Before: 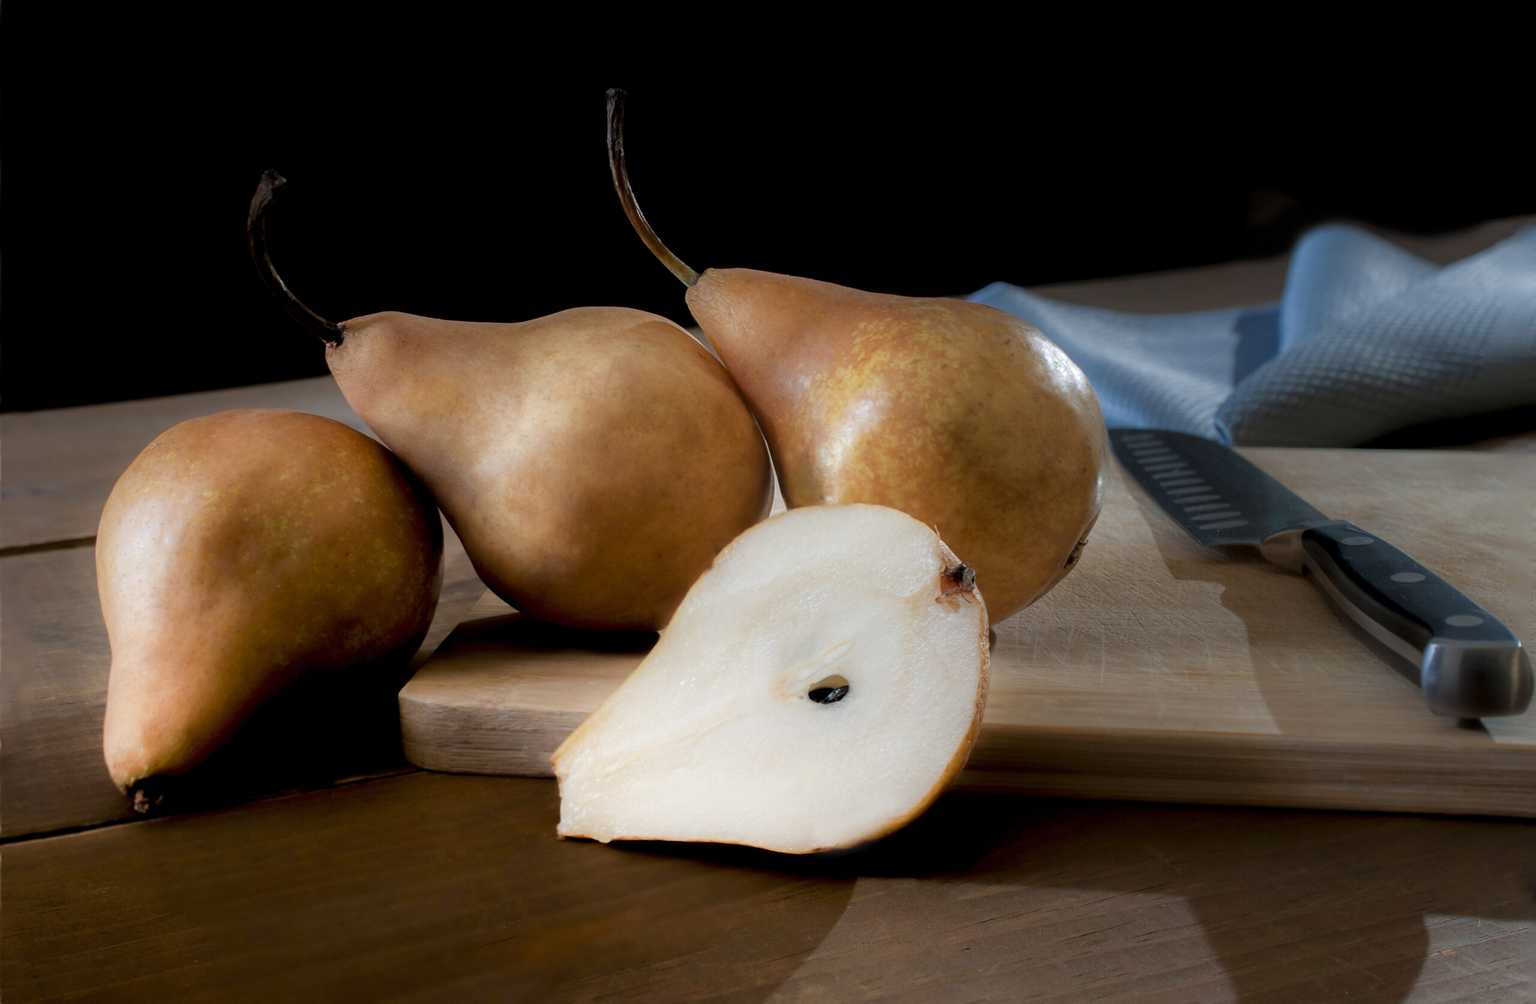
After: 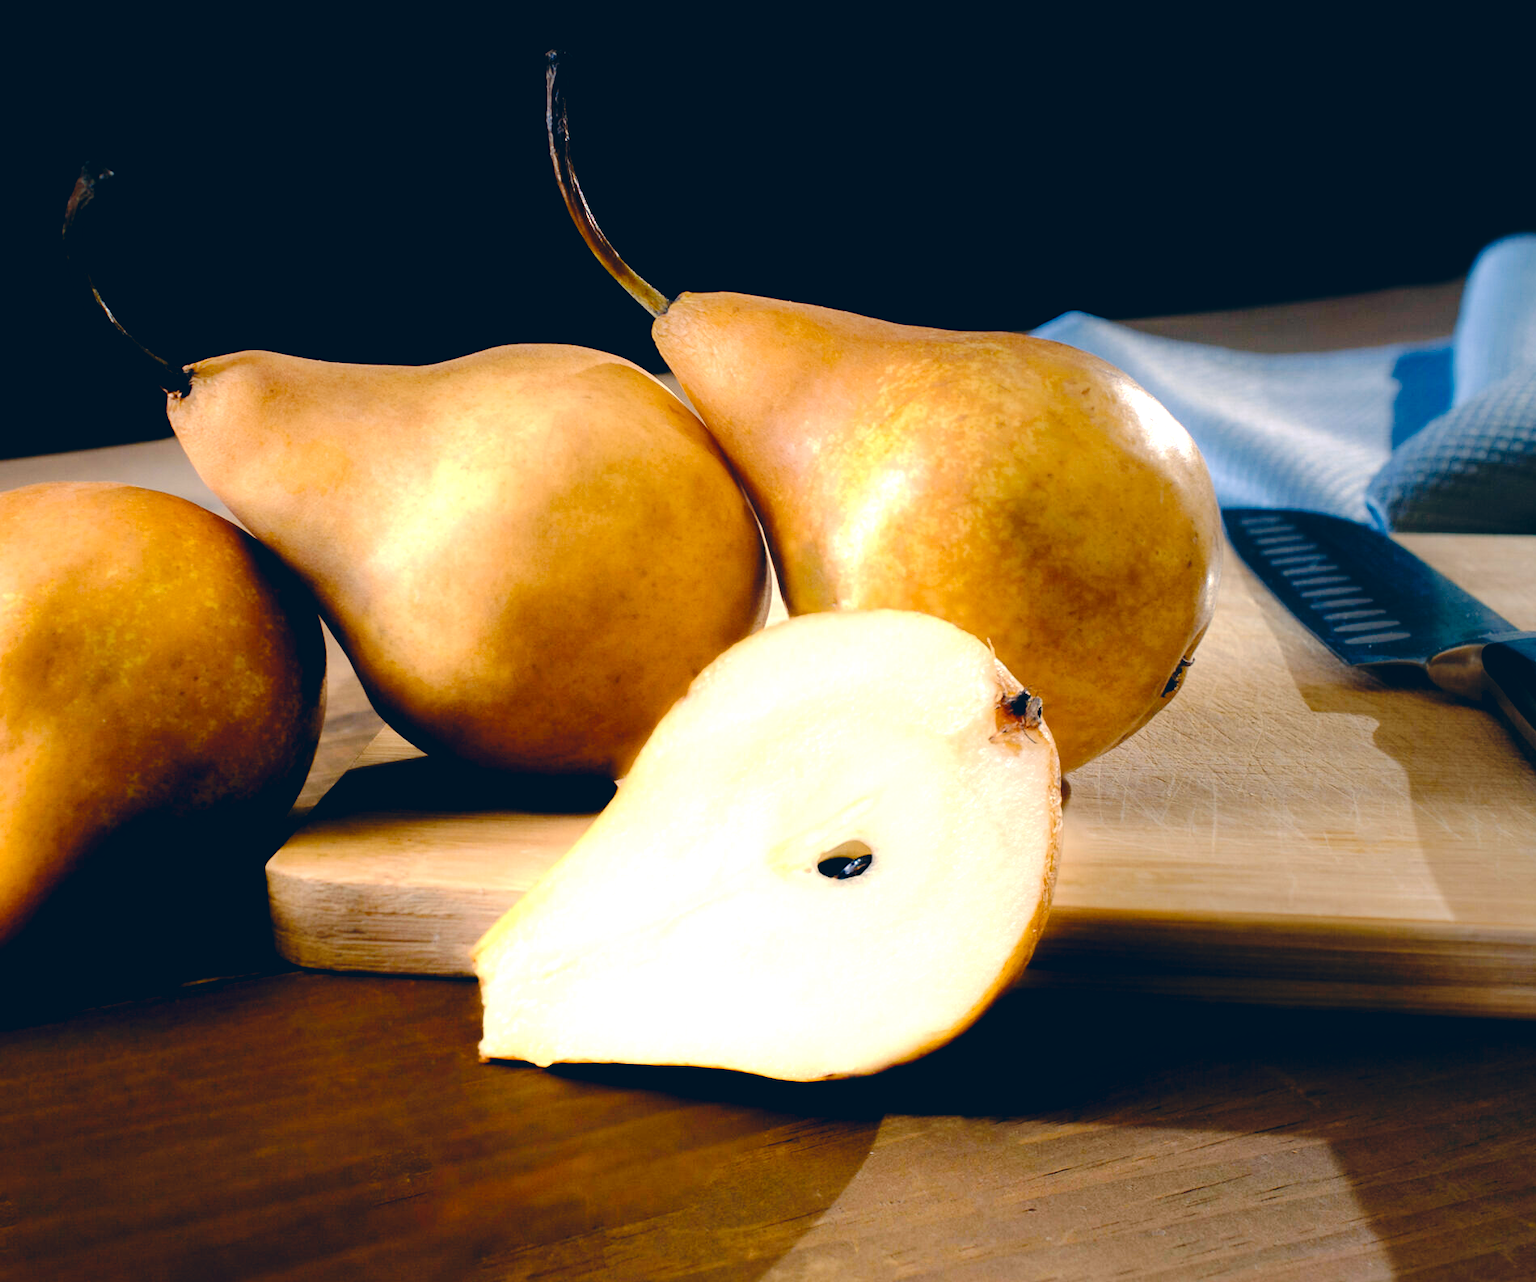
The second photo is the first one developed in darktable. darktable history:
exposure: black level correction 0, exposure 0.9 EV, compensate highlight preservation false
color correction: highlights a* 10.32, highlights b* 14.66, shadows a* -9.59, shadows b* -15.02
tone curve: curves: ch0 [(0, 0) (0.003, 0.041) (0.011, 0.042) (0.025, 0.041) (0.044, 0.043) (0.069, 0.048) (0.1, 0.059) (0.136, 0.079) (0.177, 0.107) (0.224, 0.152) (0.277, 0.235) (0.335, 0.331) (0.399, 0.427) (0.468, 0.512) (0.543, 0.595) (0.623, 0.668) (0.709, 0.736) (0.801, 0.813) (0.898, 0.891) (1, 1)], preserve colors none
color contrast: green-magenta contrast 0.8, blue-yellow contrast 1.1, unbound 0
levels: levels [0, 0.476, 0.951]
crop and rotate: left 13.15%, top 5.251%, right 12.609%
